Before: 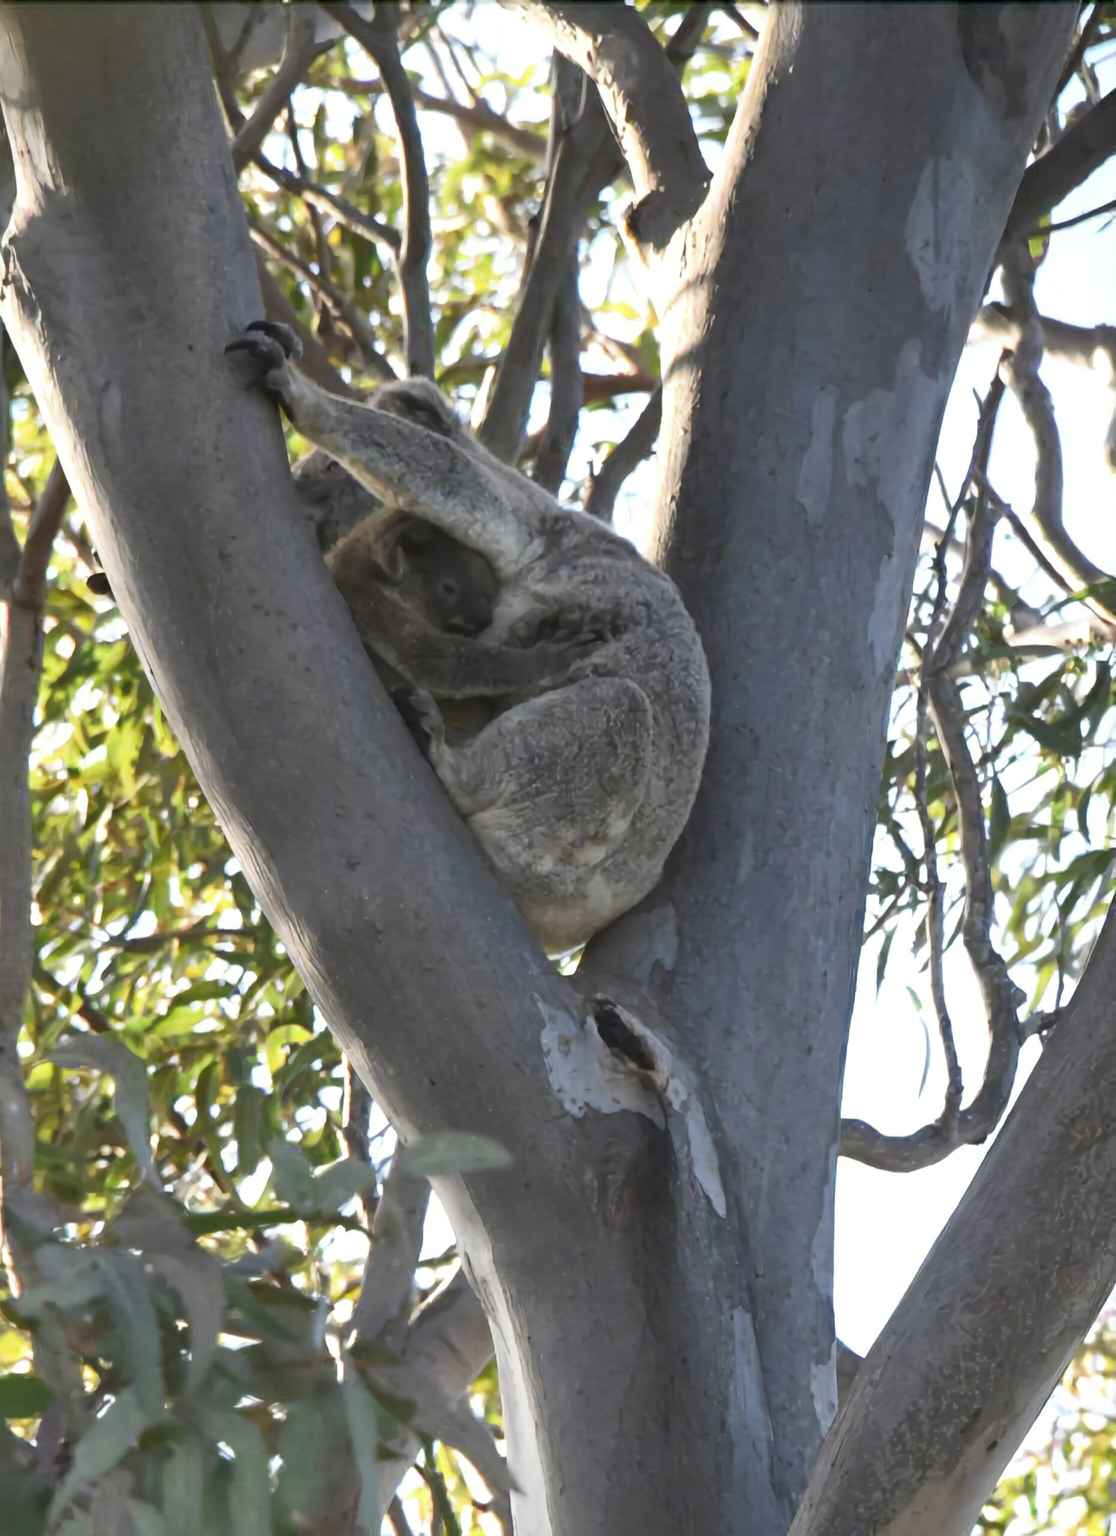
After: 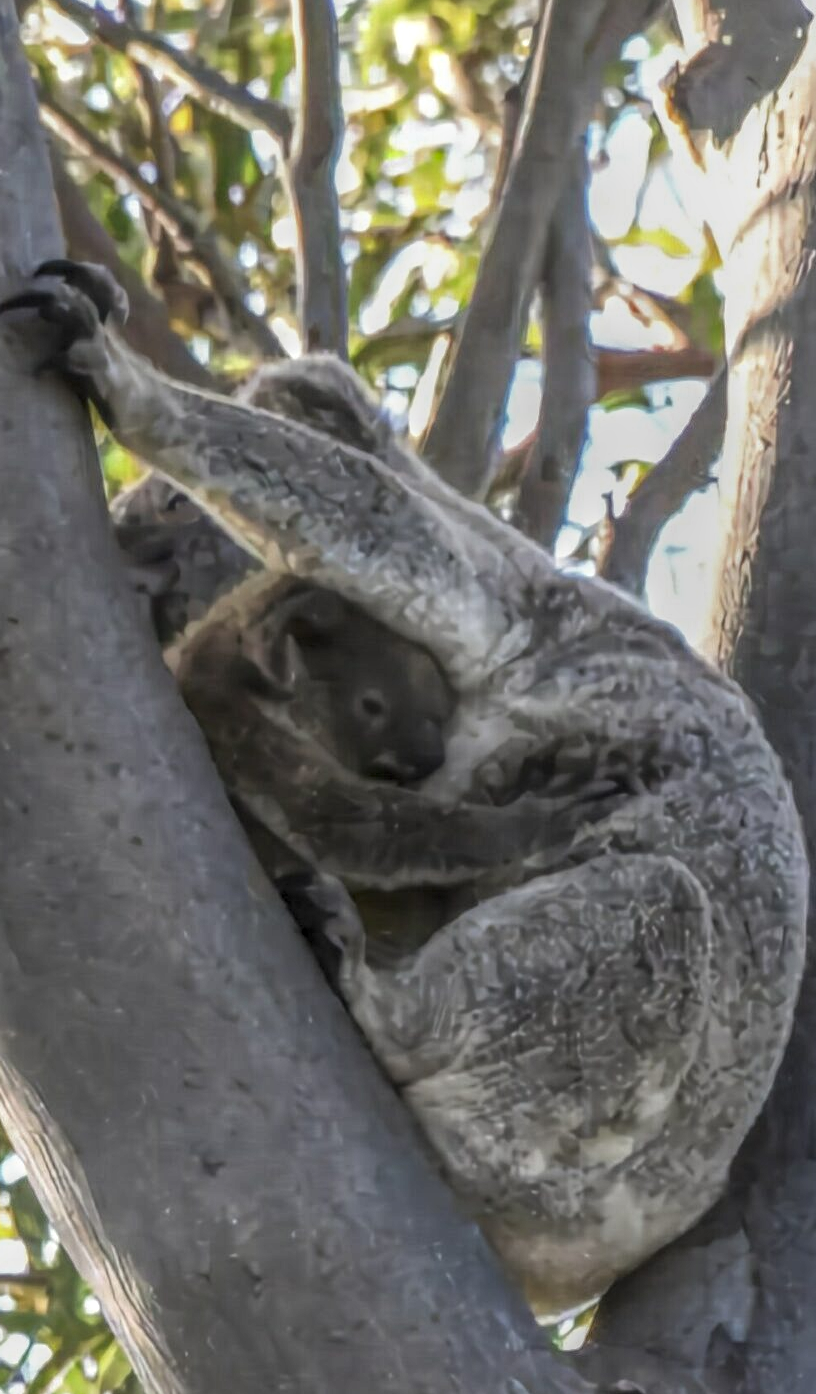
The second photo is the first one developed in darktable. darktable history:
crop: left 20.232%, top 10.768%, right 35.844%, bottom 34.777%
local contrast: highlights 0%, shadows 0%, detail 201%, midtone range 0.252
